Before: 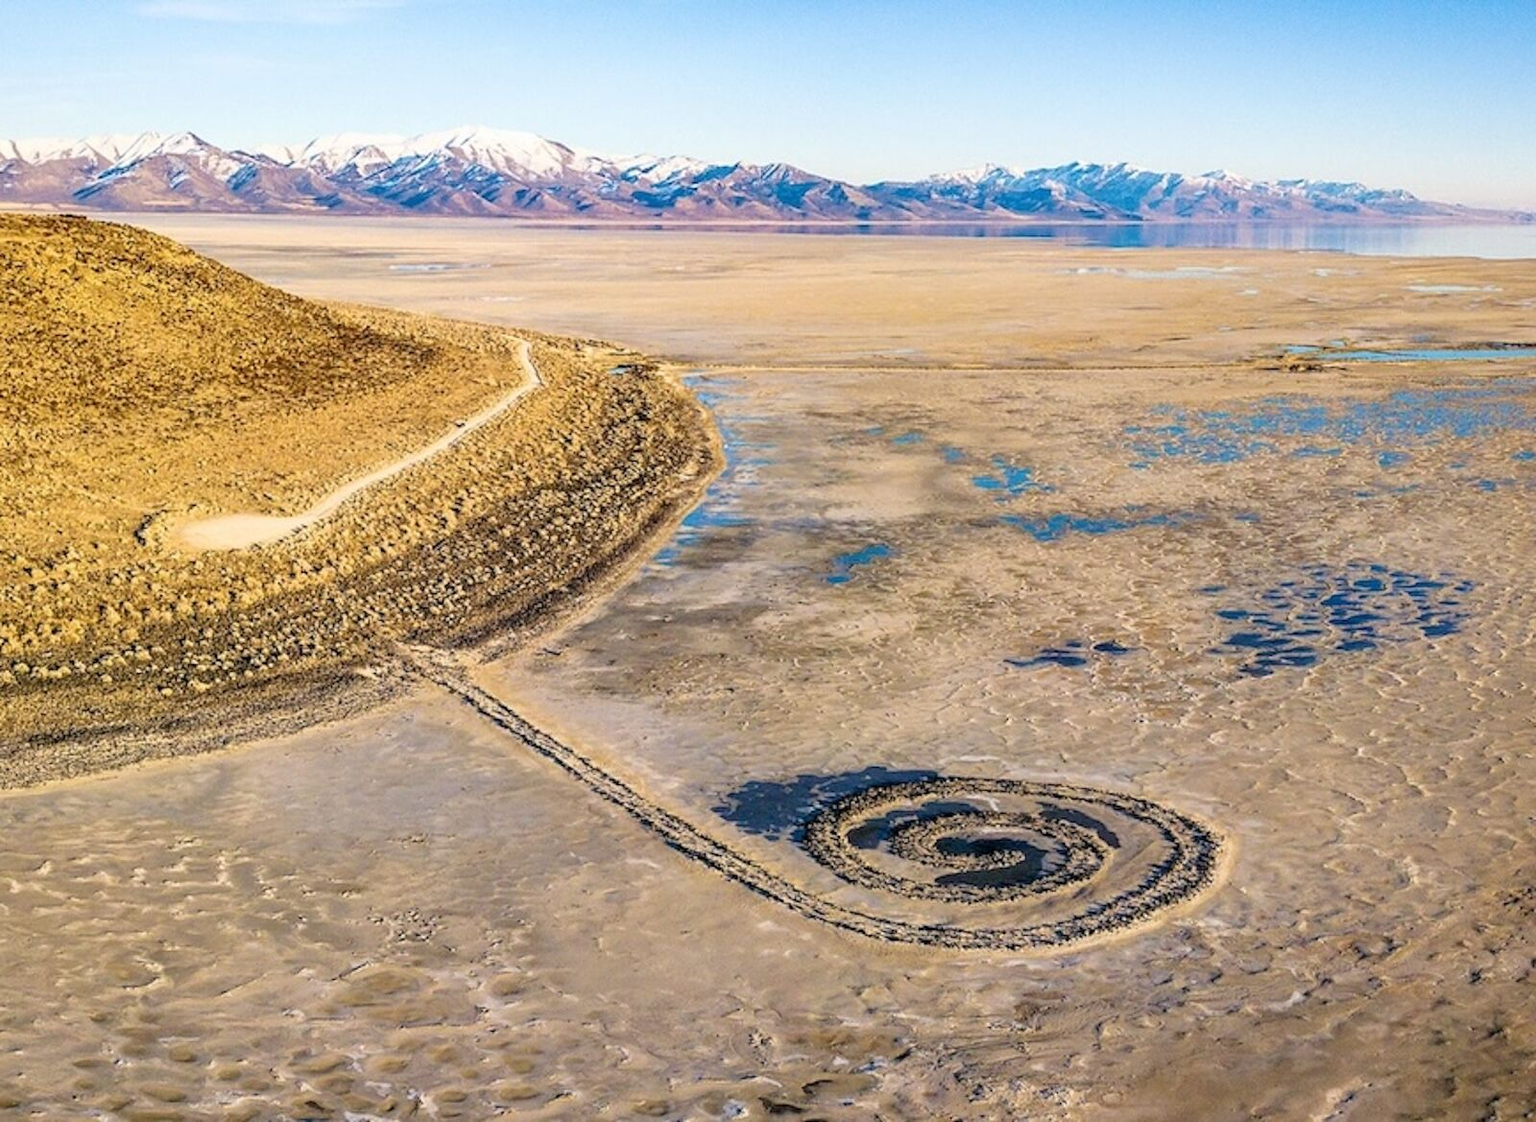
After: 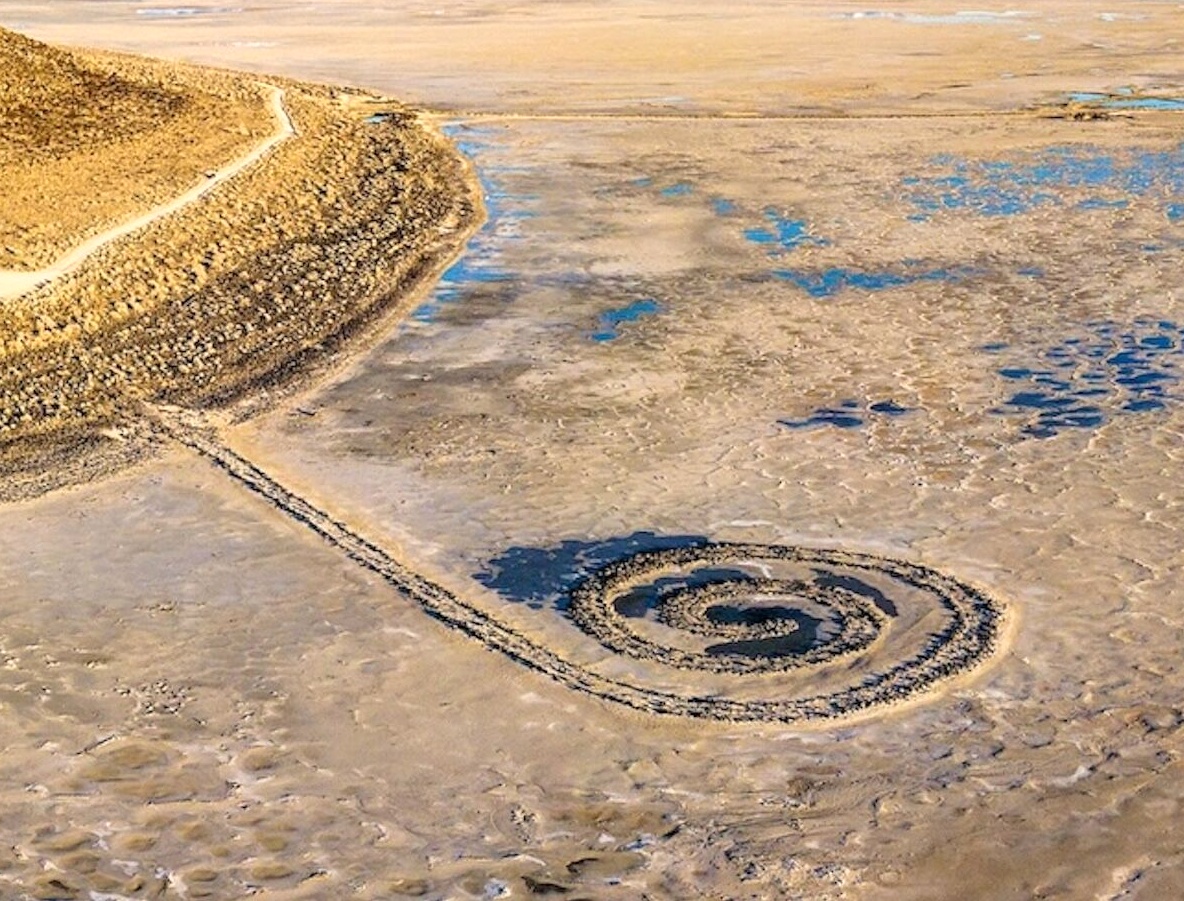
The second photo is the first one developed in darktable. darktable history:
crop: left 16.871%, top 22.857%, right 9.116%
exposure: exposure 0.207 EV, compensate highlight preservation false
